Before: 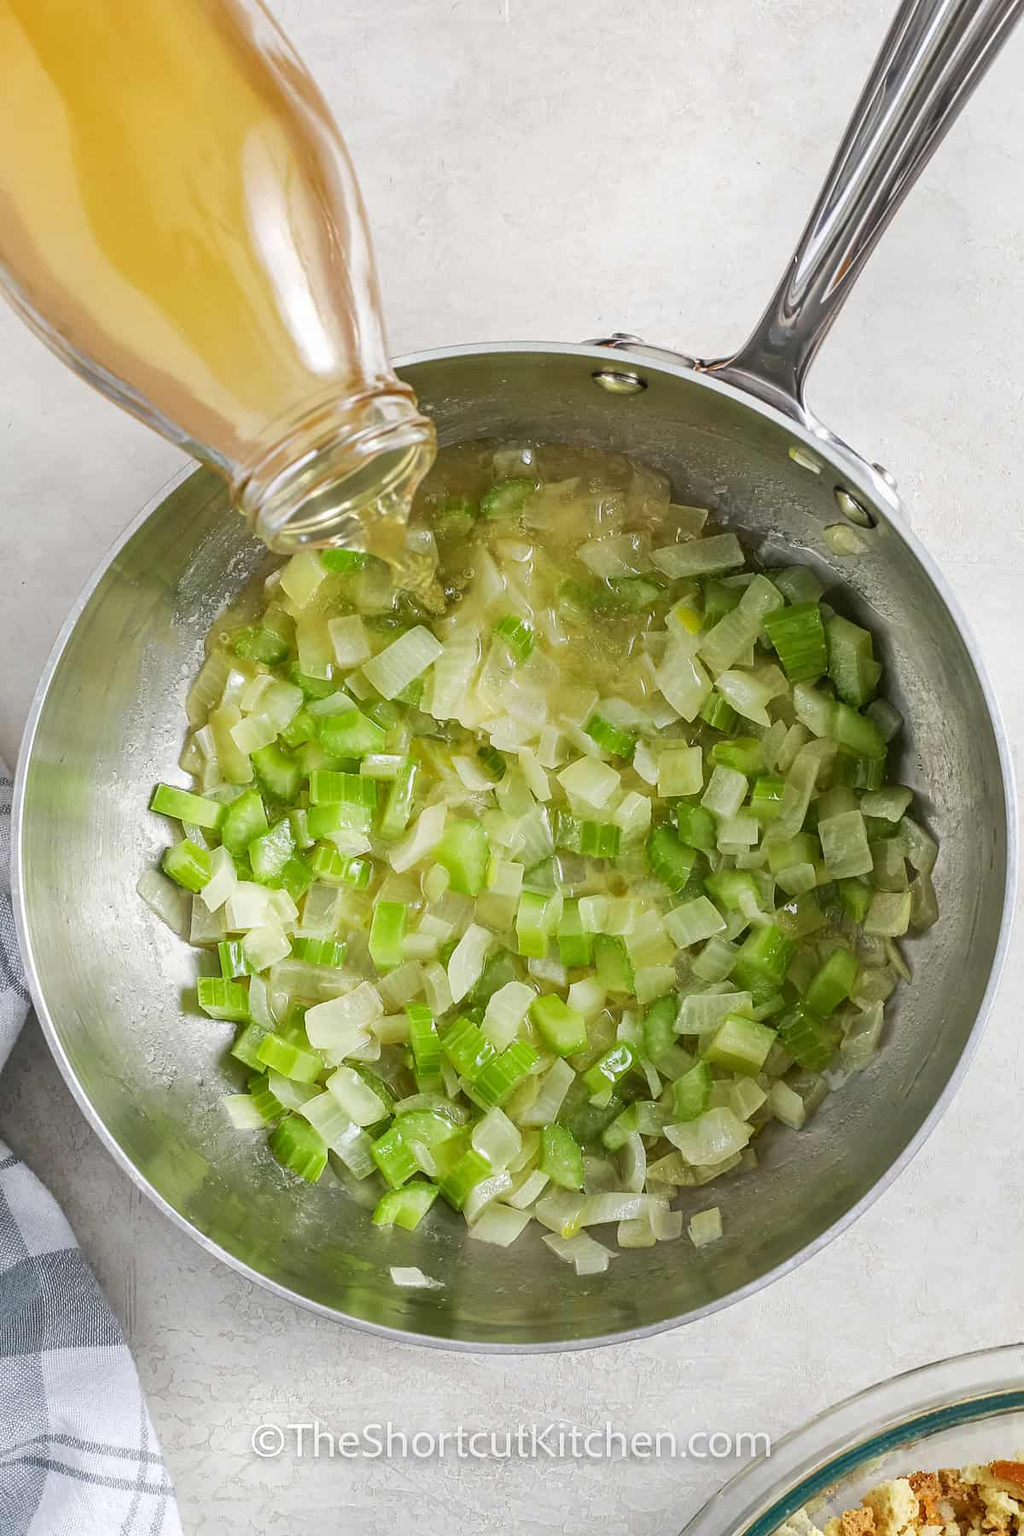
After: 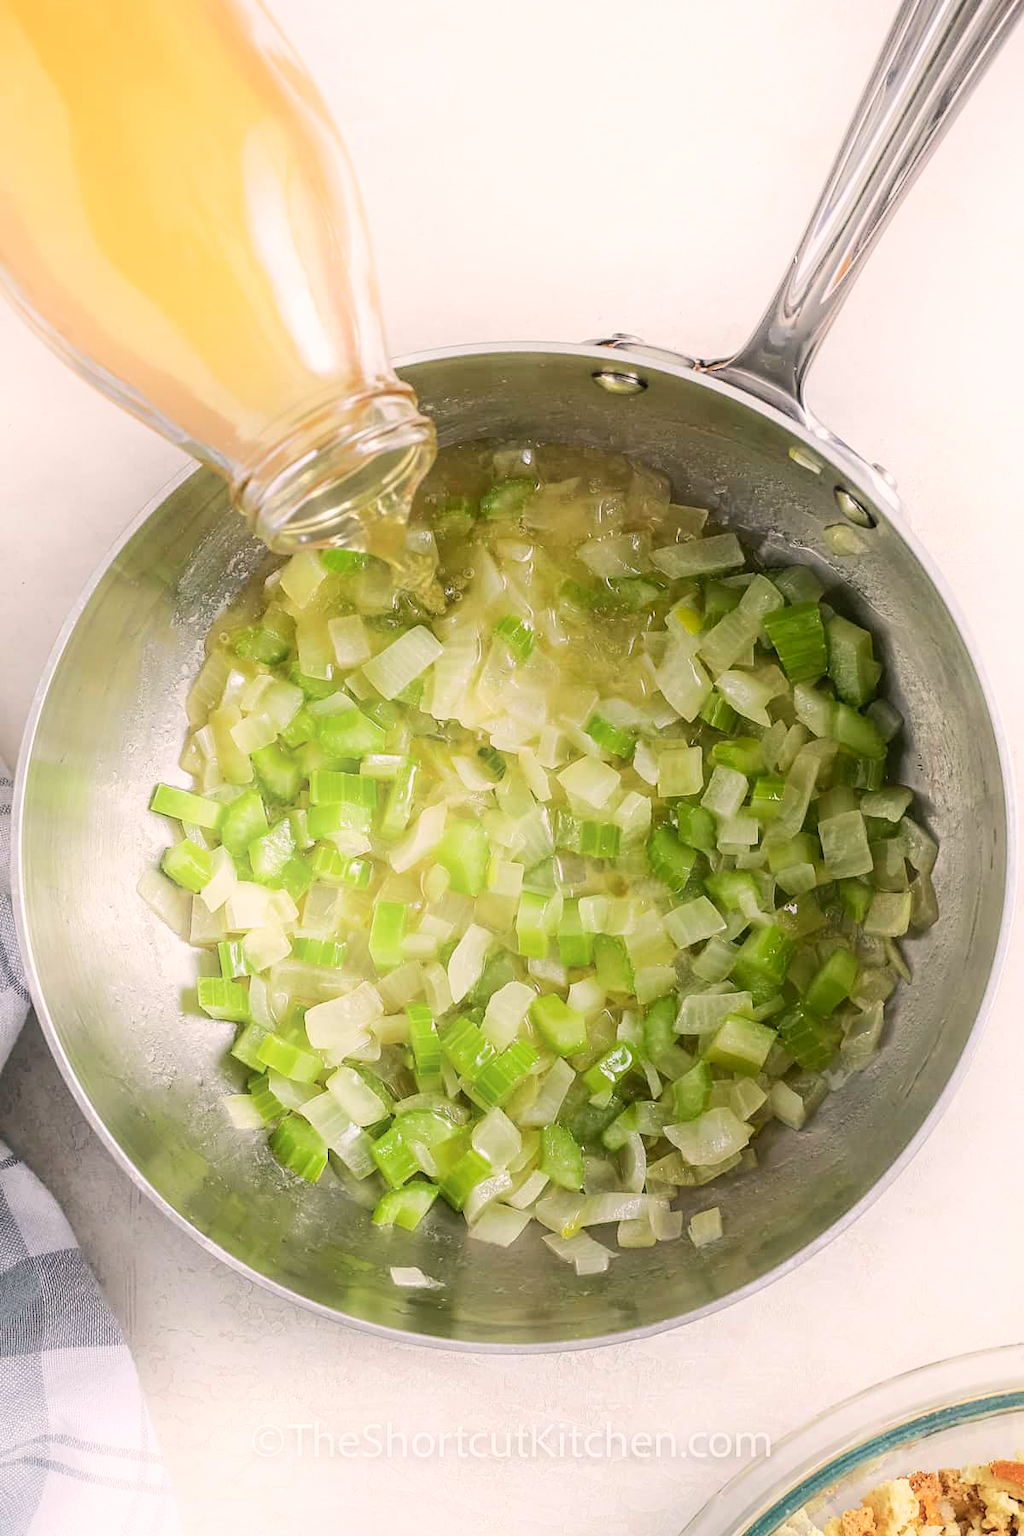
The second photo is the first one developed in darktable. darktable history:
color correction: highlights a* 6.02, highlights b* 4.75
shadows and highlights: shadows -52.86, highlights 86.43, soften with gaussian
